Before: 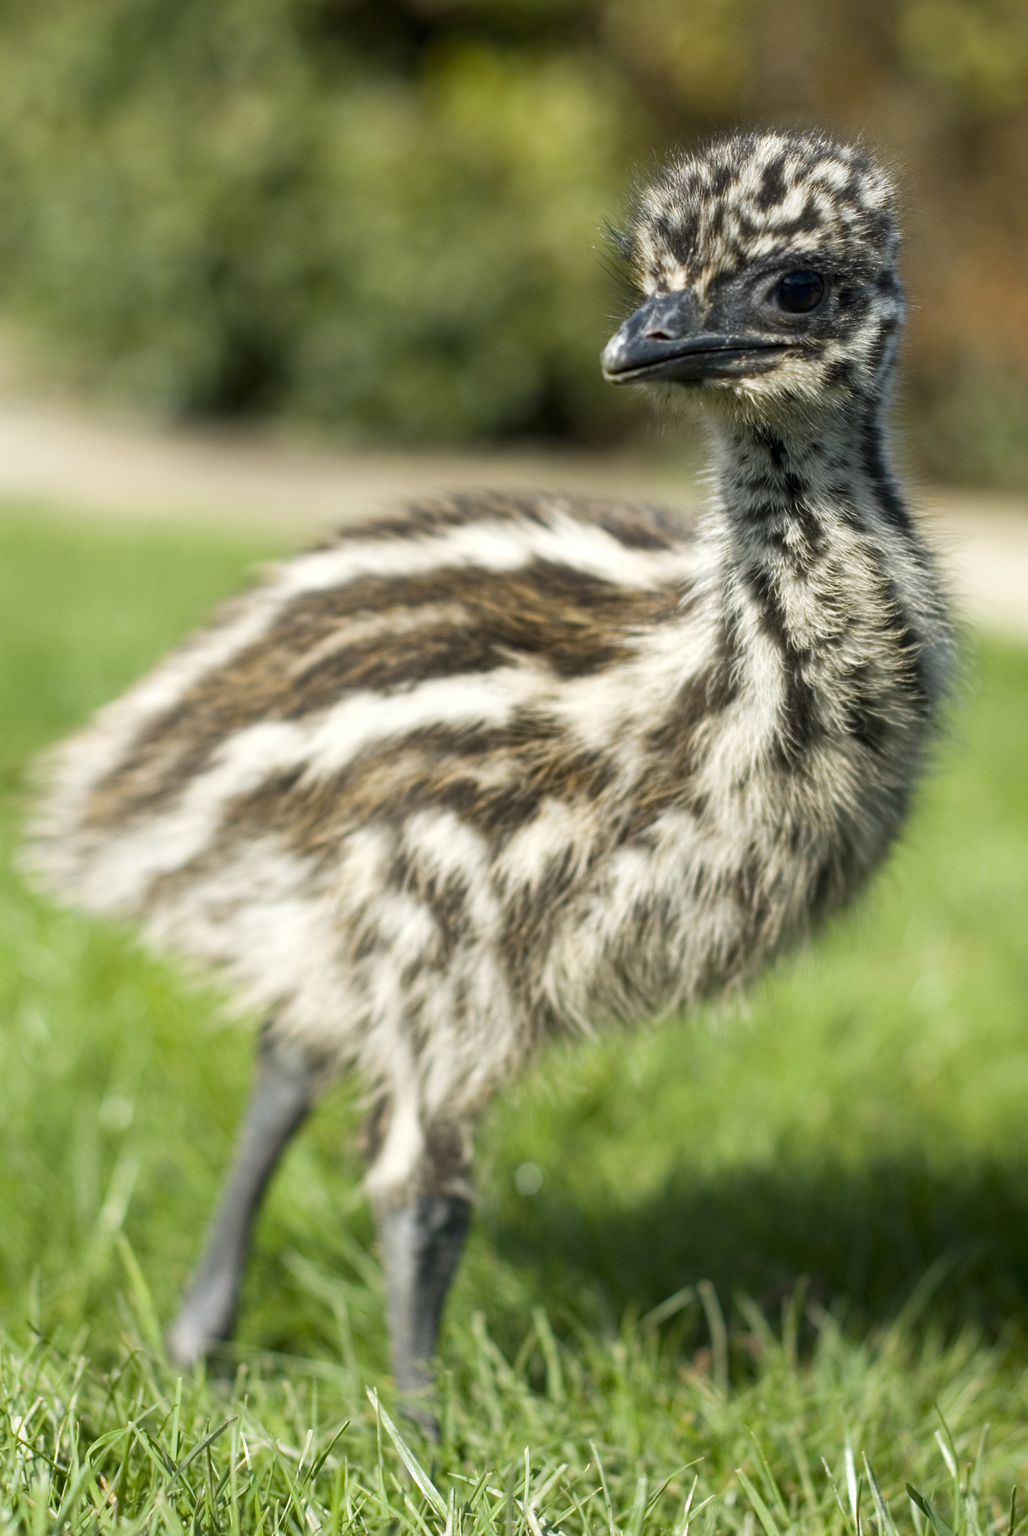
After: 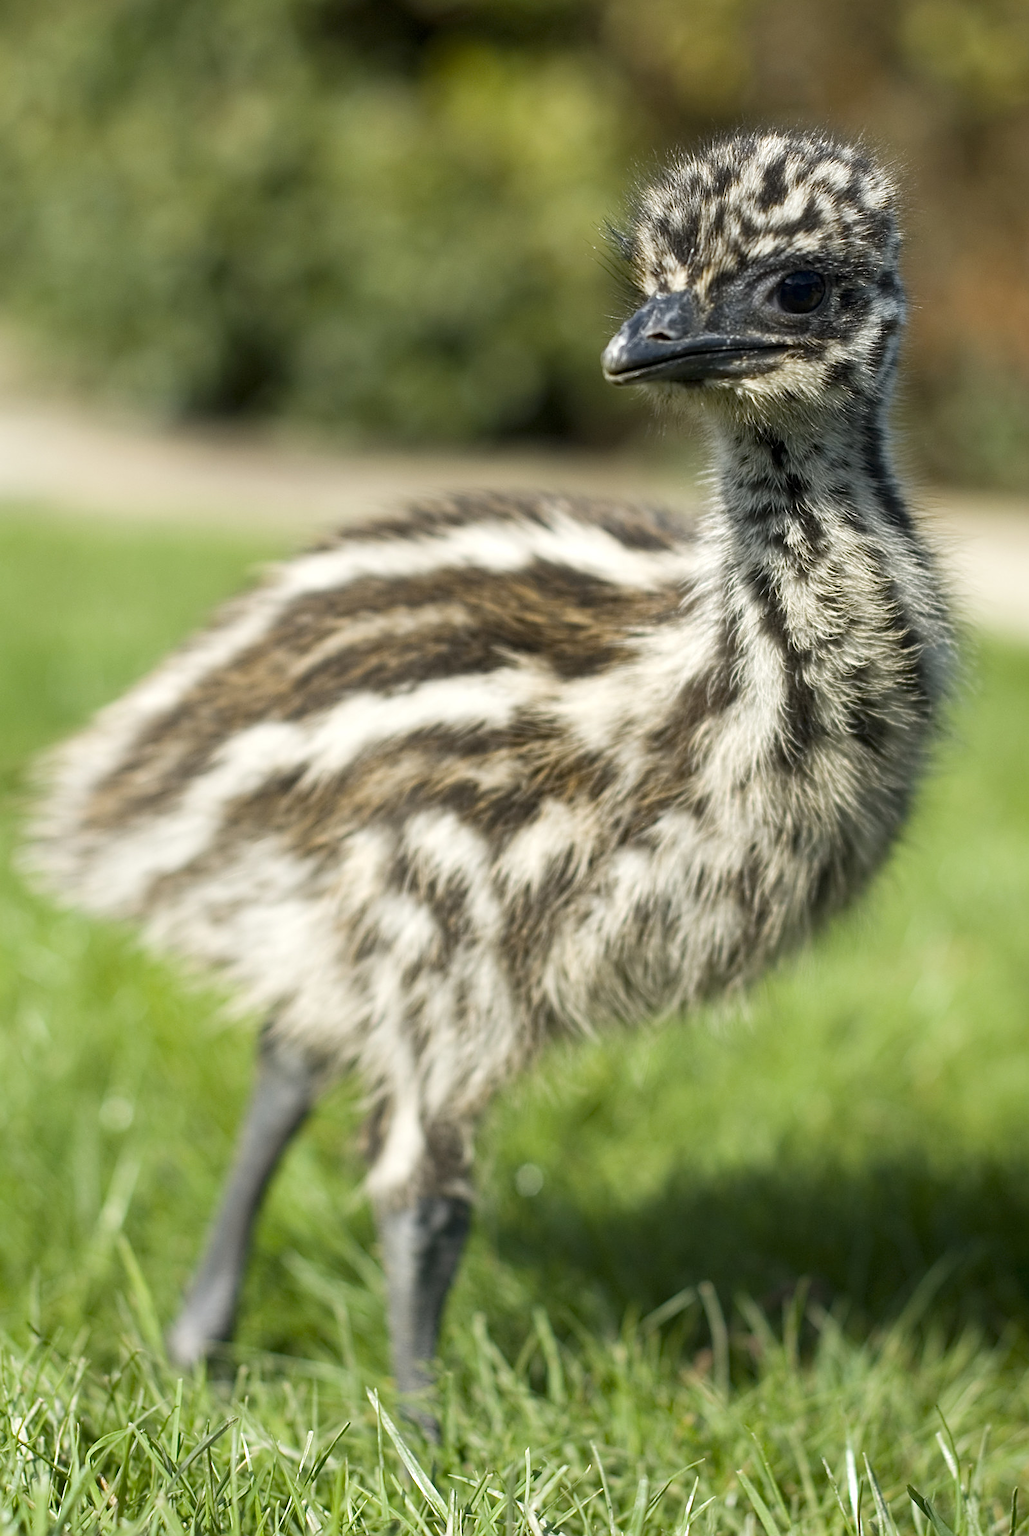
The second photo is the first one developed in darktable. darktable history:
crop: bottom 0.071%
sharpen: on, module defaults
